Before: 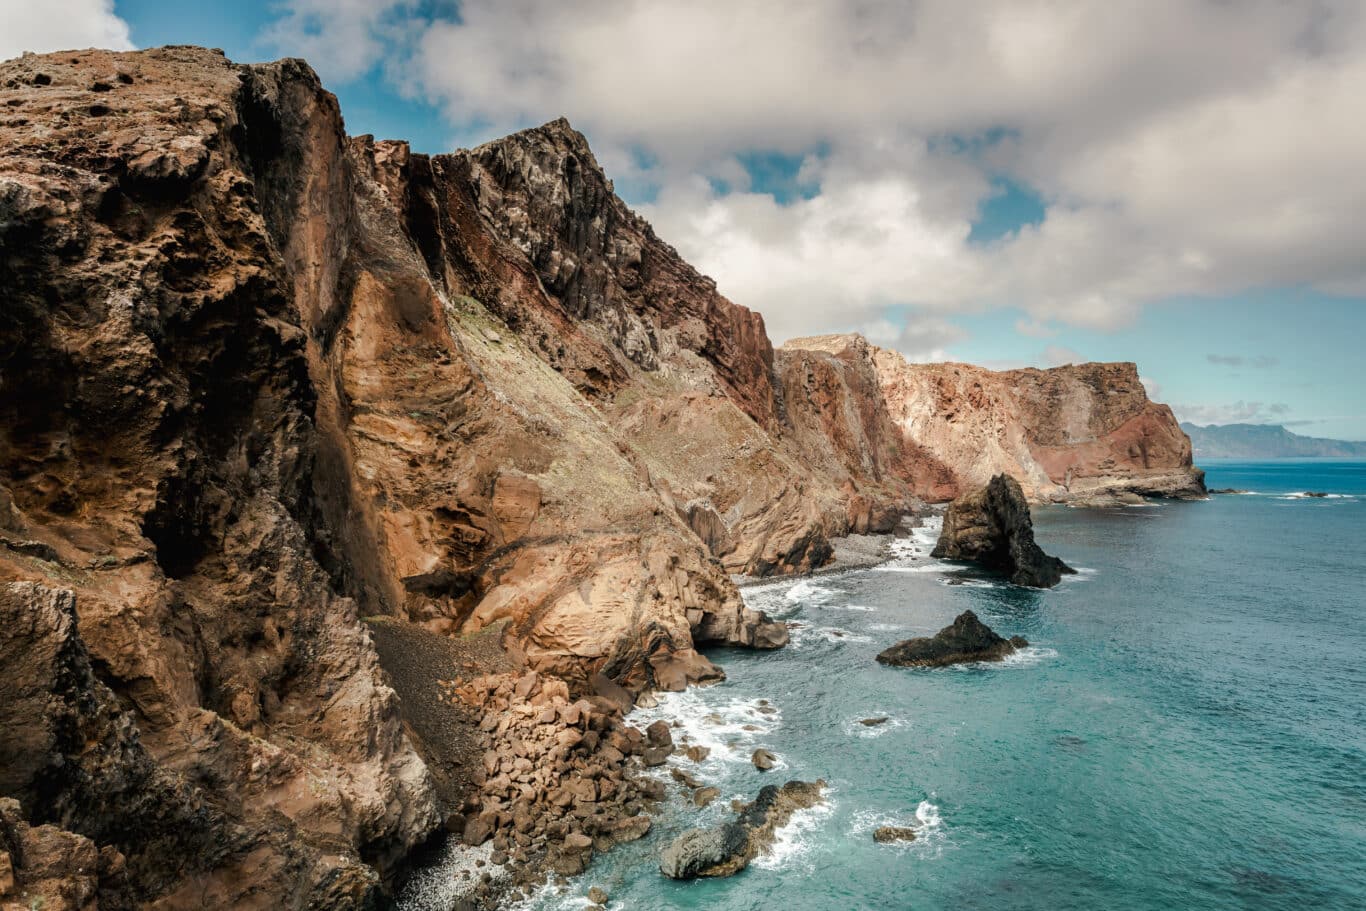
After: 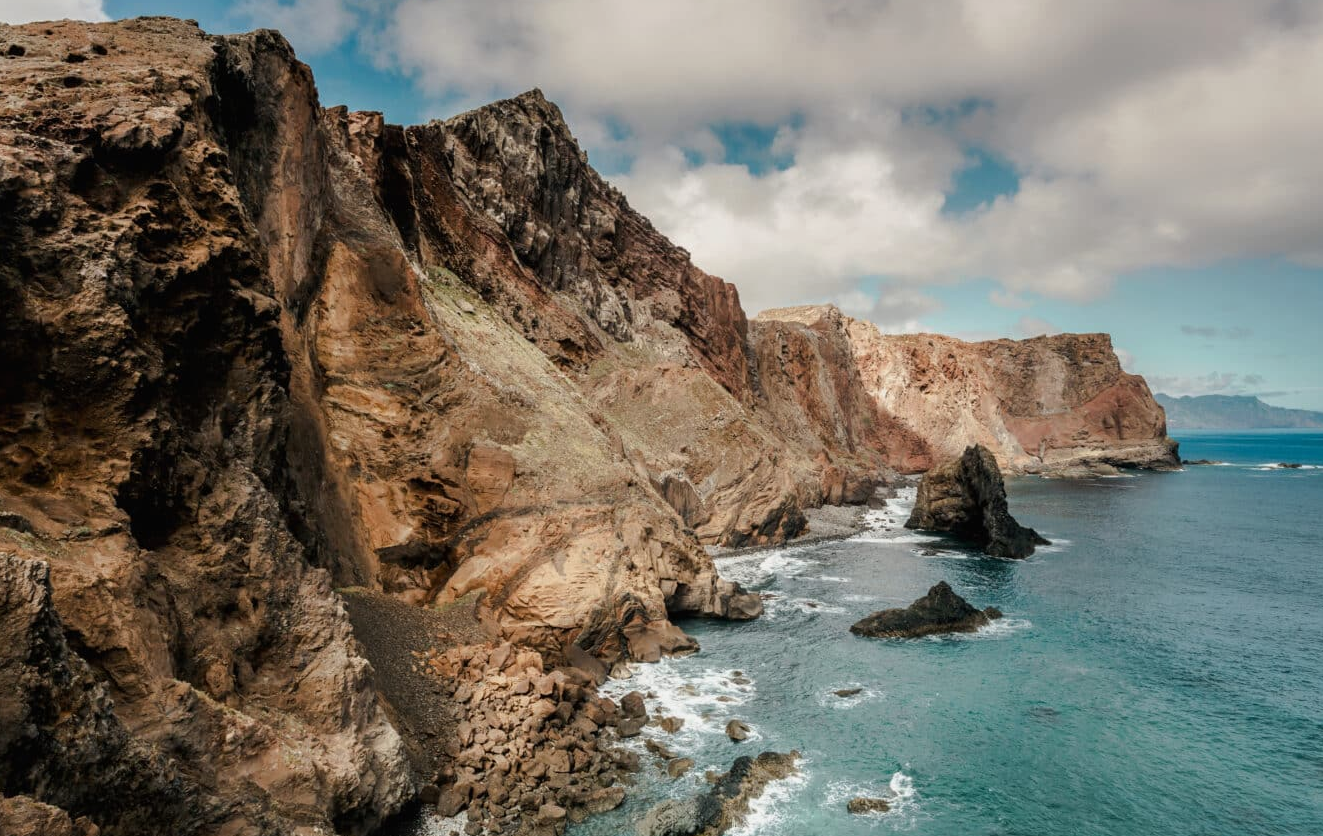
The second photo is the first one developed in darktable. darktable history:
exposure: exposure -0.177 EV, compensate highlight preservation false
tone equalizer: on, module defaults
crop: left 1.964%, top 3.251%, right 1.122%, bottom 4.933%
